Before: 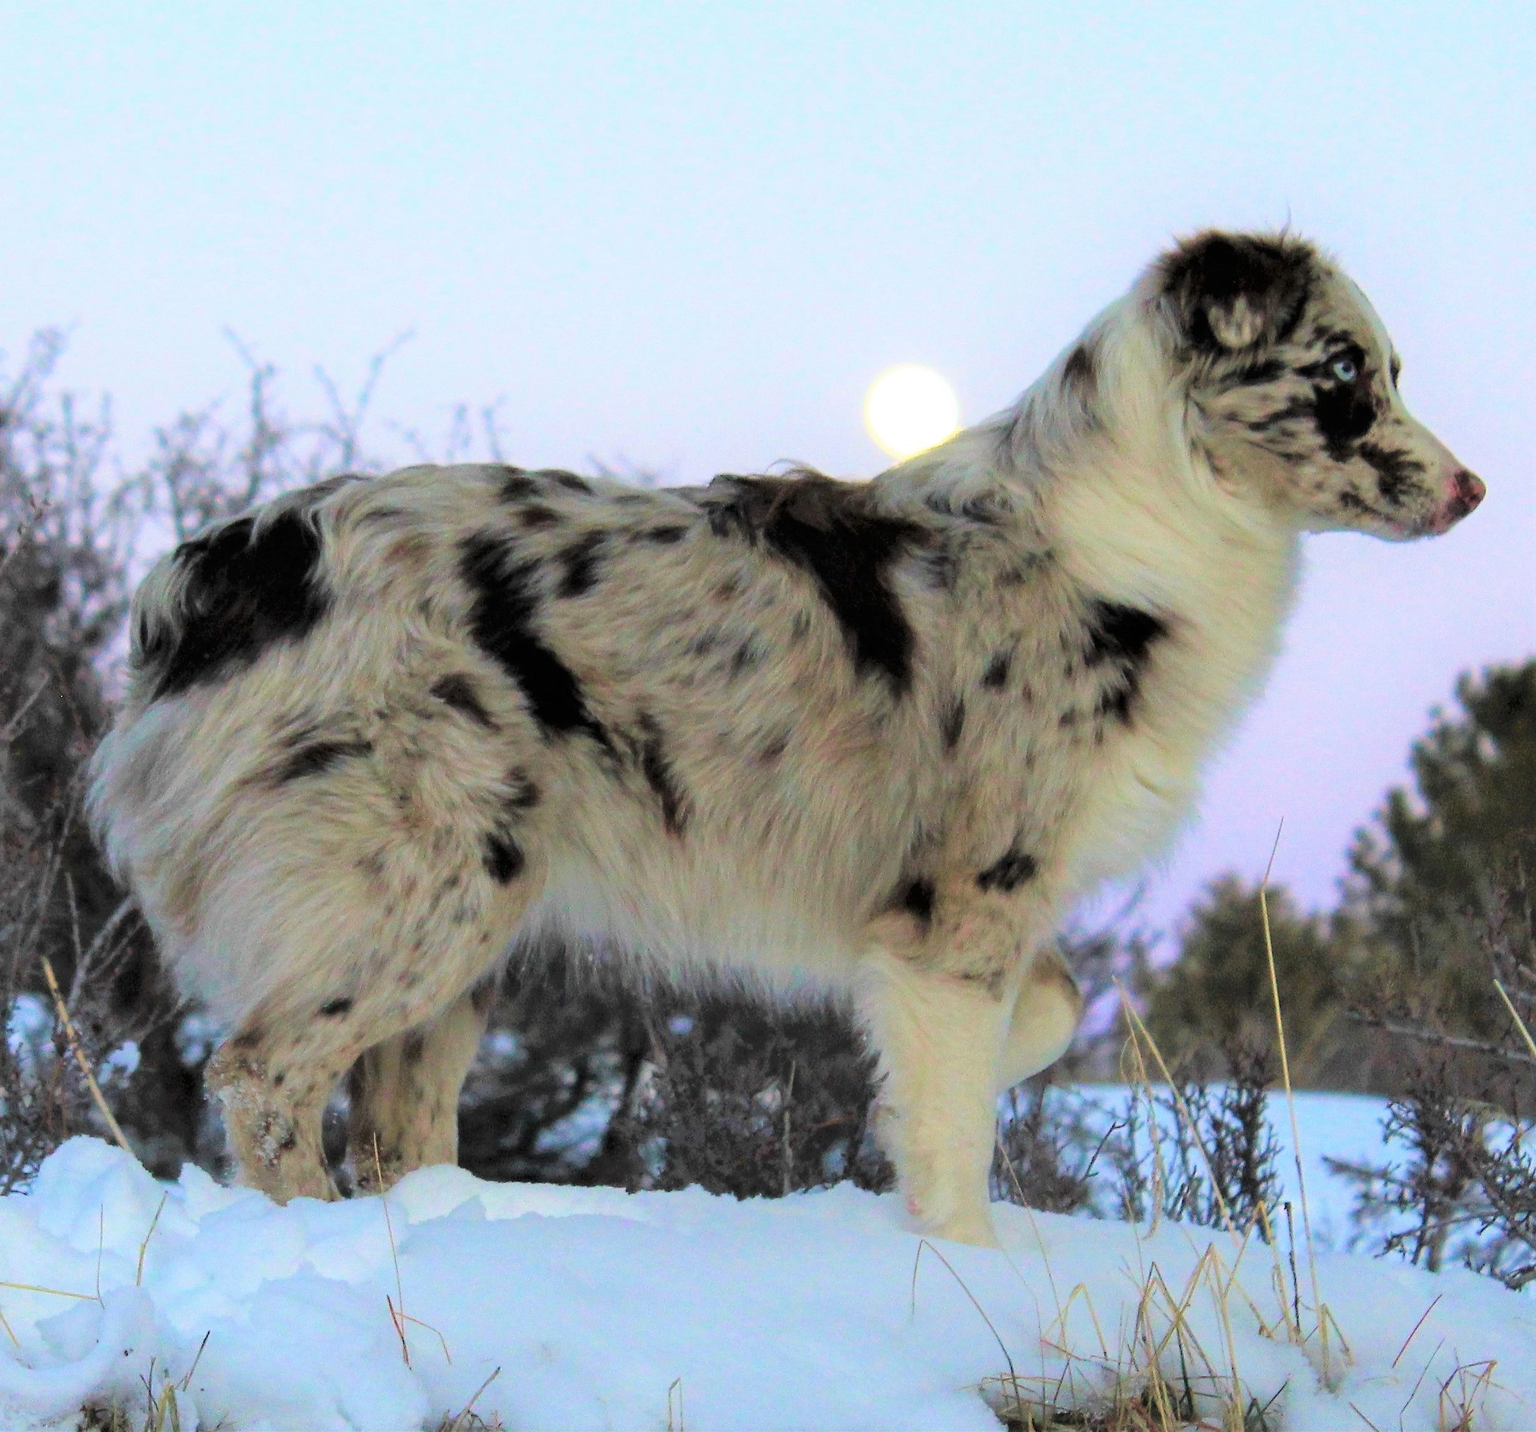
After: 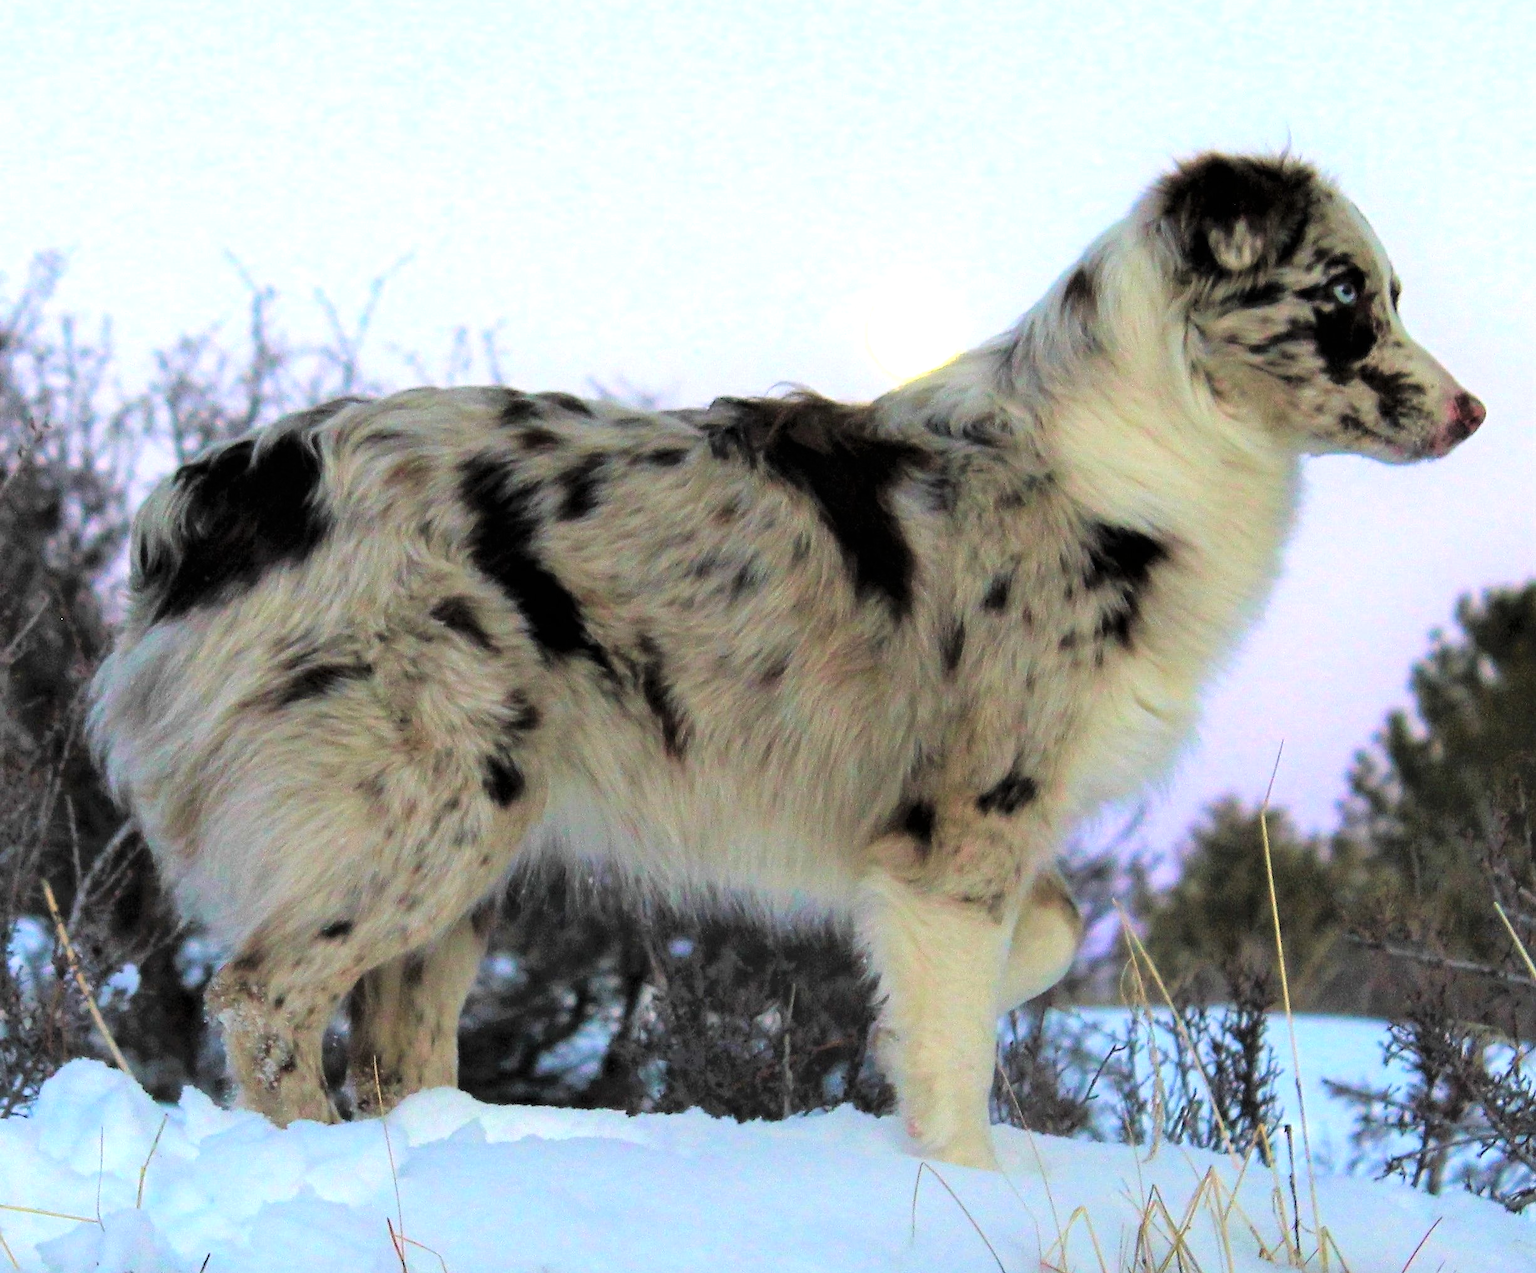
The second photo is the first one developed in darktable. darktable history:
crop and rotate: top 5.446%, bottom 5.598%
color balance rgb: perceptual saturation grading › global saturation 0.715%, global vibrance 9.494%, contrast 15.606%, saturation formula JzAzBz (2021)
